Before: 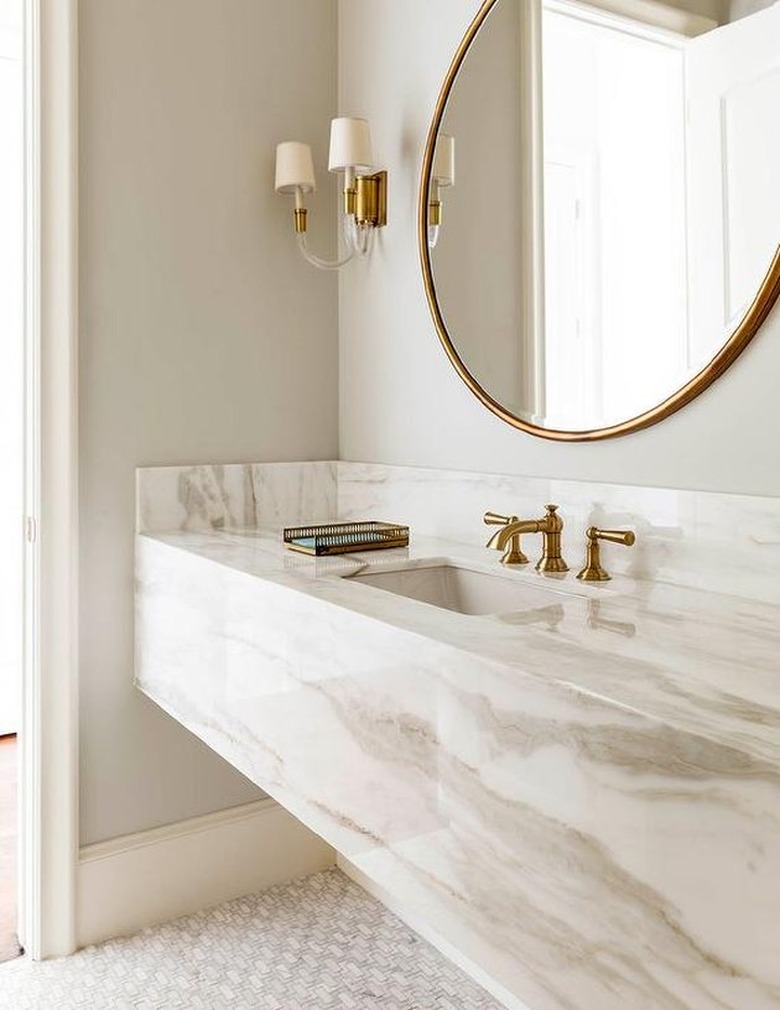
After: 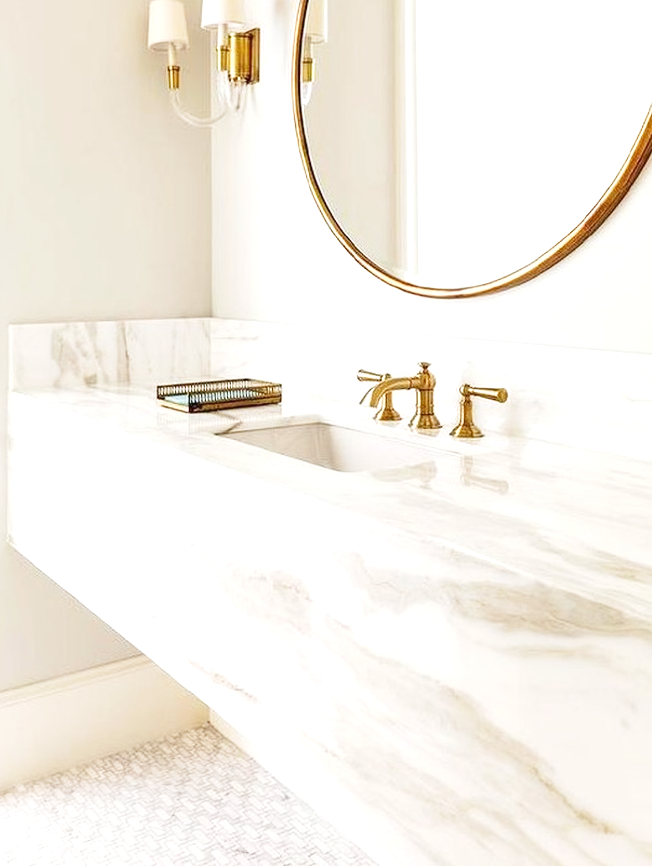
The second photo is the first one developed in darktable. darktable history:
exposure: black level correction 0, exposure 0.692 EV, compensate exposure bias true, compensate highlight preservation false
base curve: curves: ch0 [(0, 0) (0.204, 0.334) (0.55, 0.733) (1, 1)], preserve colors none
color correction: highlights a* 0.036, highlights b* -0.442
color calibration: illuminant same as pipeline (D50), x 0.346, y 0.358, temperature 4991.64 K
crop: left 16.388%, top 14.175%
